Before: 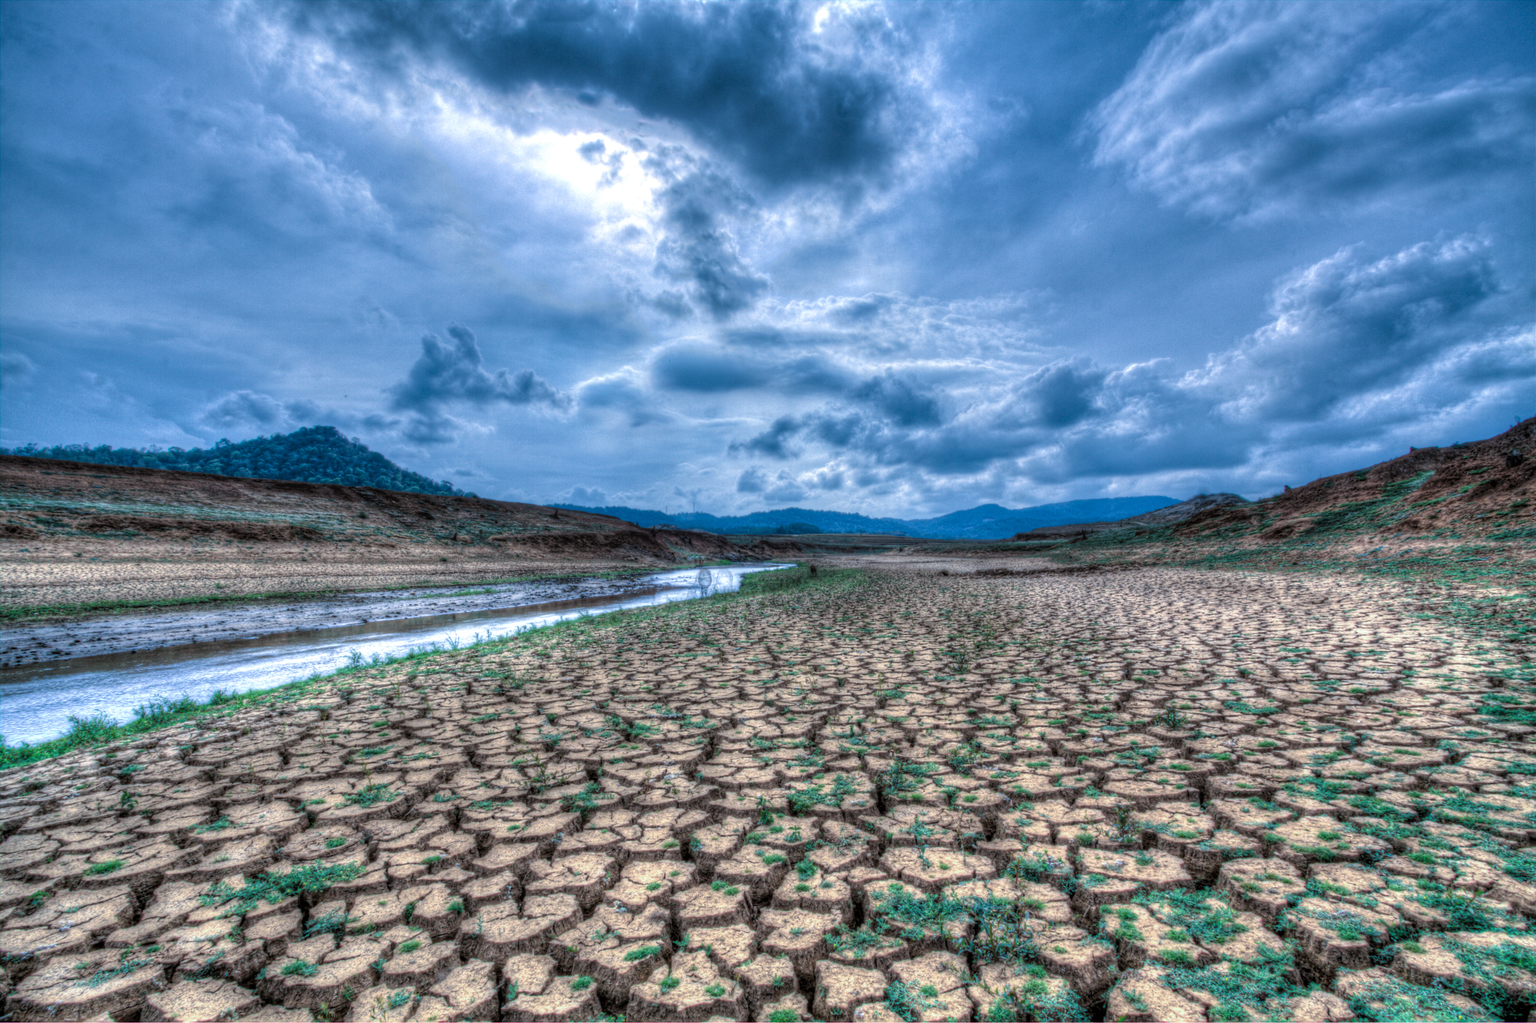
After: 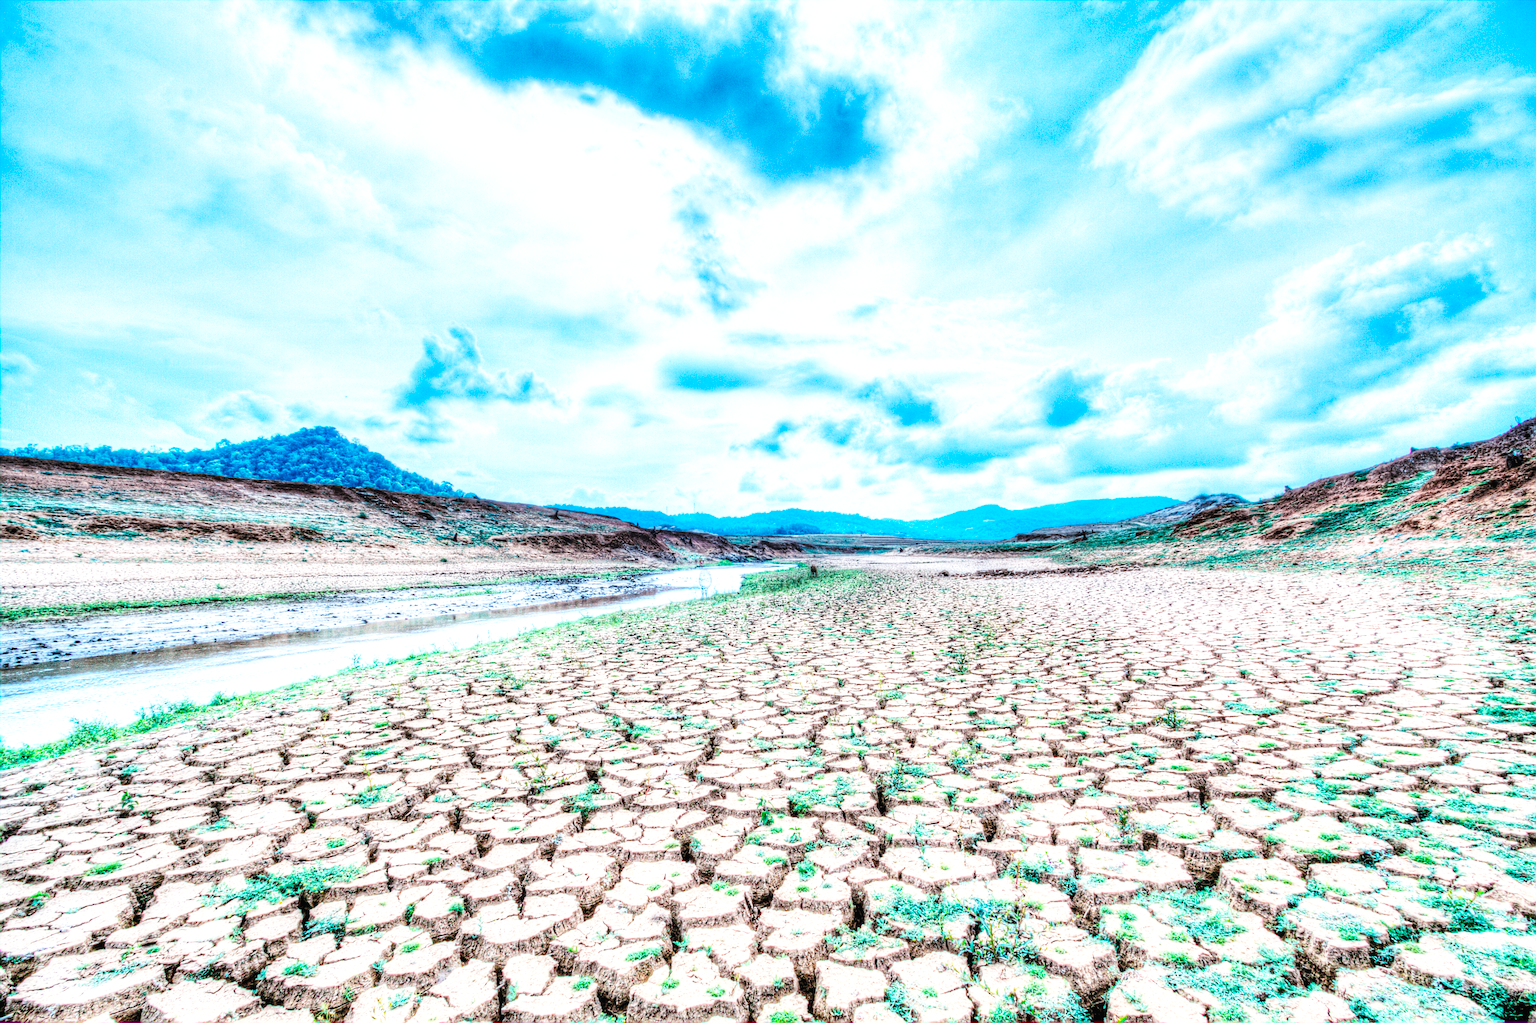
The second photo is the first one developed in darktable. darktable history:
base curve: curves: ch0 [(0, 0.003) (0.001, 0.002) (0.006, 0.004) (0.02, 0.022) (0.048, 0.086) (0.094, 0.234) (0.162, 0.431) (0.258, 0.629) (0.385, 0.8) (0.548, 0.918) (0.751, 0.988) (1, 1)], preserve colors none
exposure: black level correction 0, exposure 1.1 EV, compensate highlight preservation false
color balance rgb: perceptual saturation grading › global saturation 25%, global vibrance 20%
sharpen: amount 0.901
